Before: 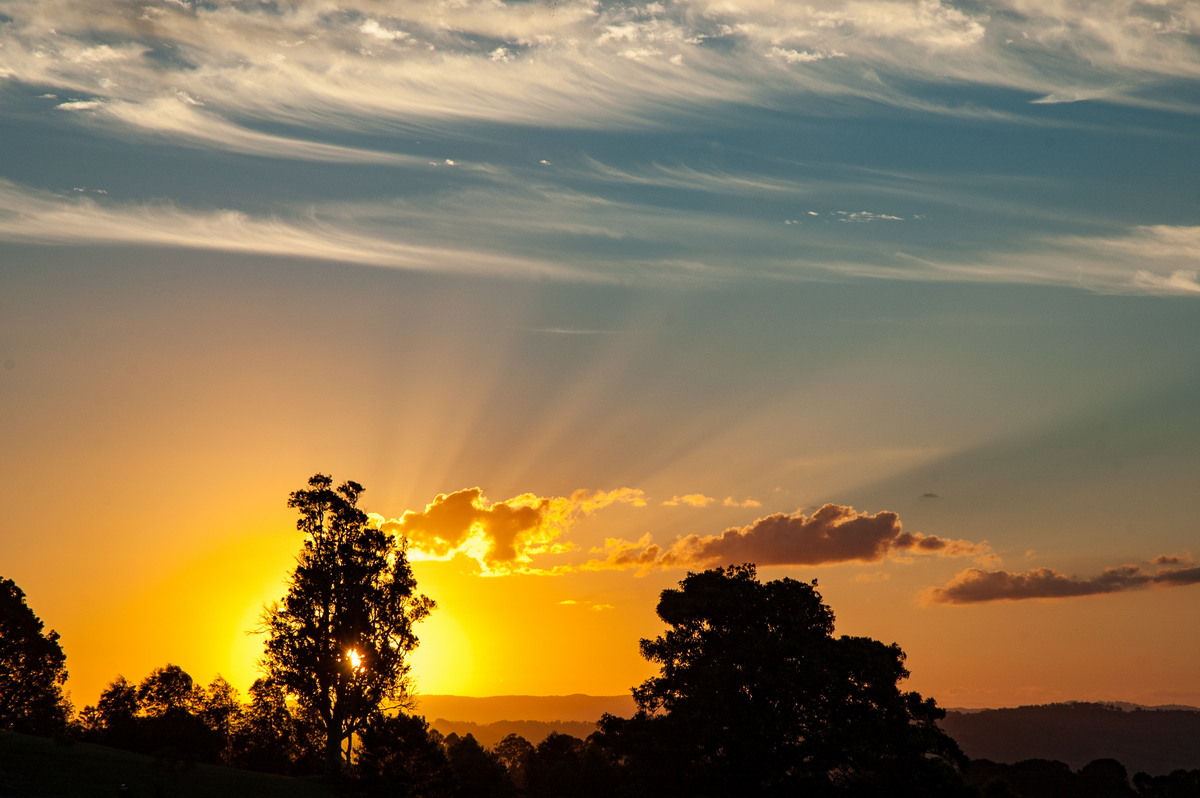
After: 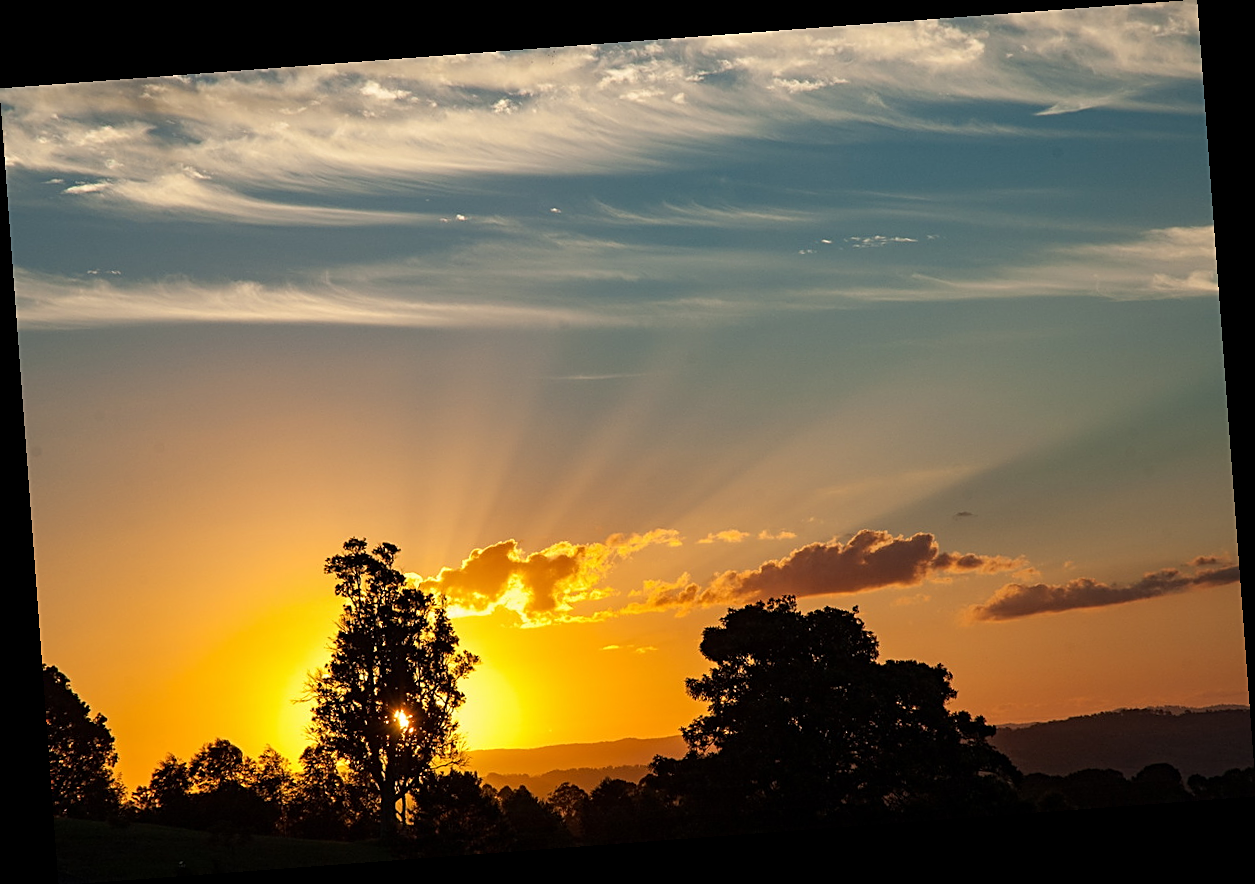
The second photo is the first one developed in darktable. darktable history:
rotate and perspective: rotation -4.25°, automatic cropping off
sharpen: on, module defaults
